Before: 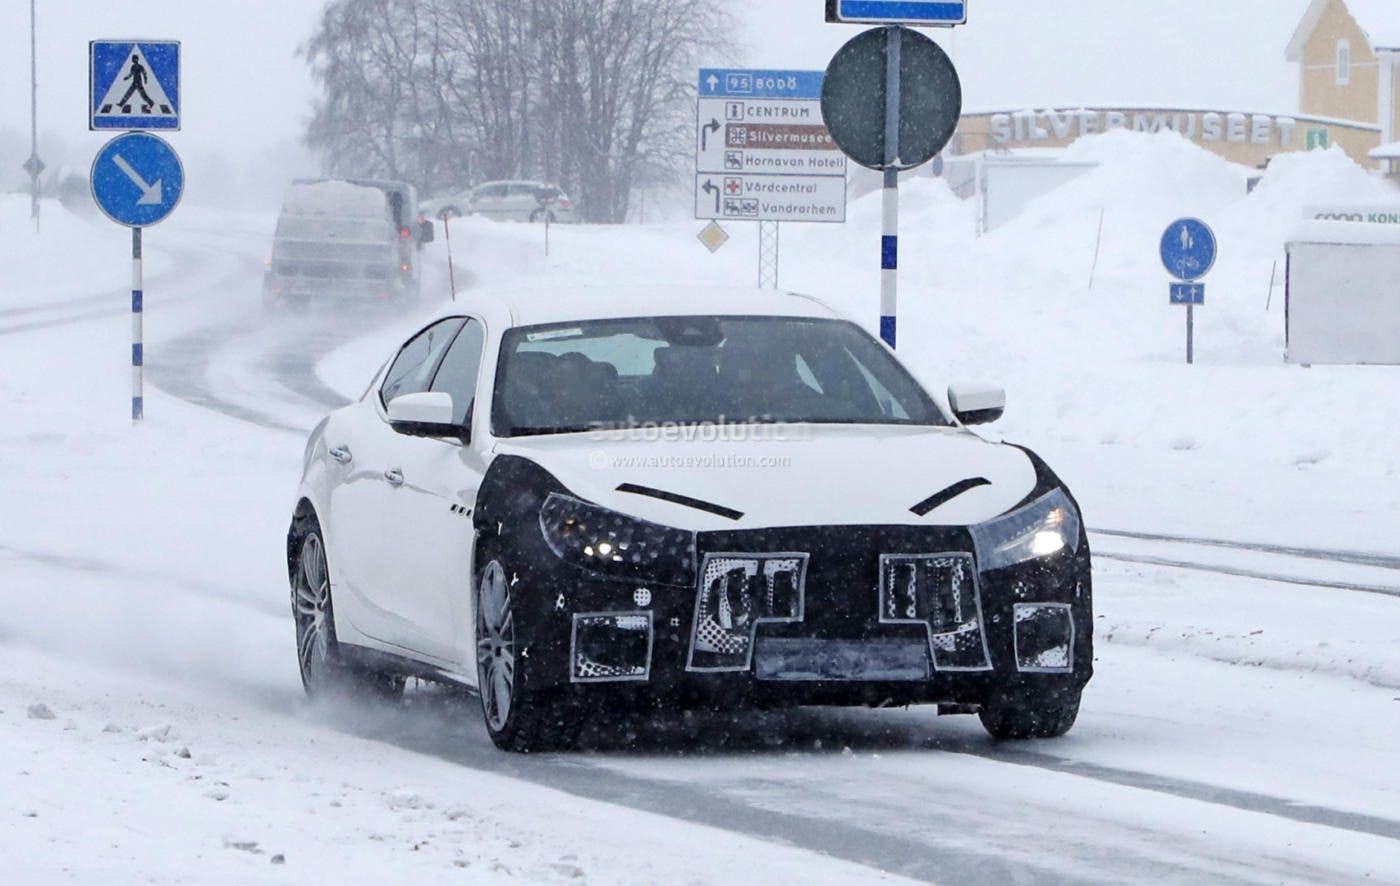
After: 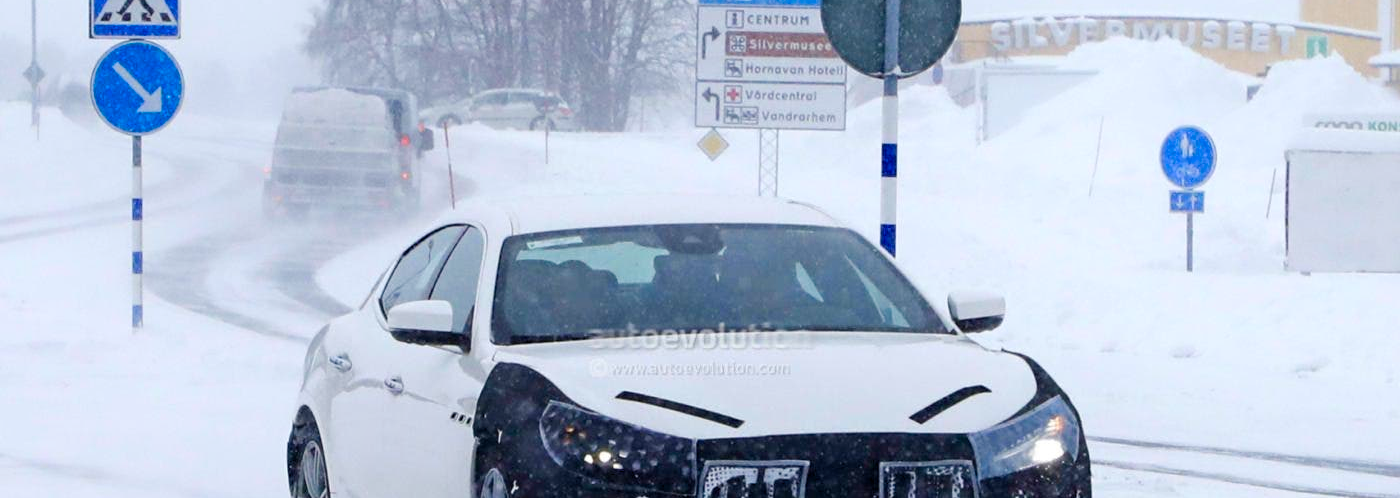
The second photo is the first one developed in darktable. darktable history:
shadows and highlights: radius 93.49, shadows -14.97, white point adjustment 0.248, highlights 32.94, compress 48.47%, soften with gaussian
color balance rgb: perceptual saturation grading › global saturation 39.462%, perceptual saturation grading › highlights -25.845%, perceptual saturation grading › mid-tones 35.541%, perceptual saturation grading › shadows 36.015%, global vibrance 20%
crop and rotate: top 10.437%, bottom 33.26%
